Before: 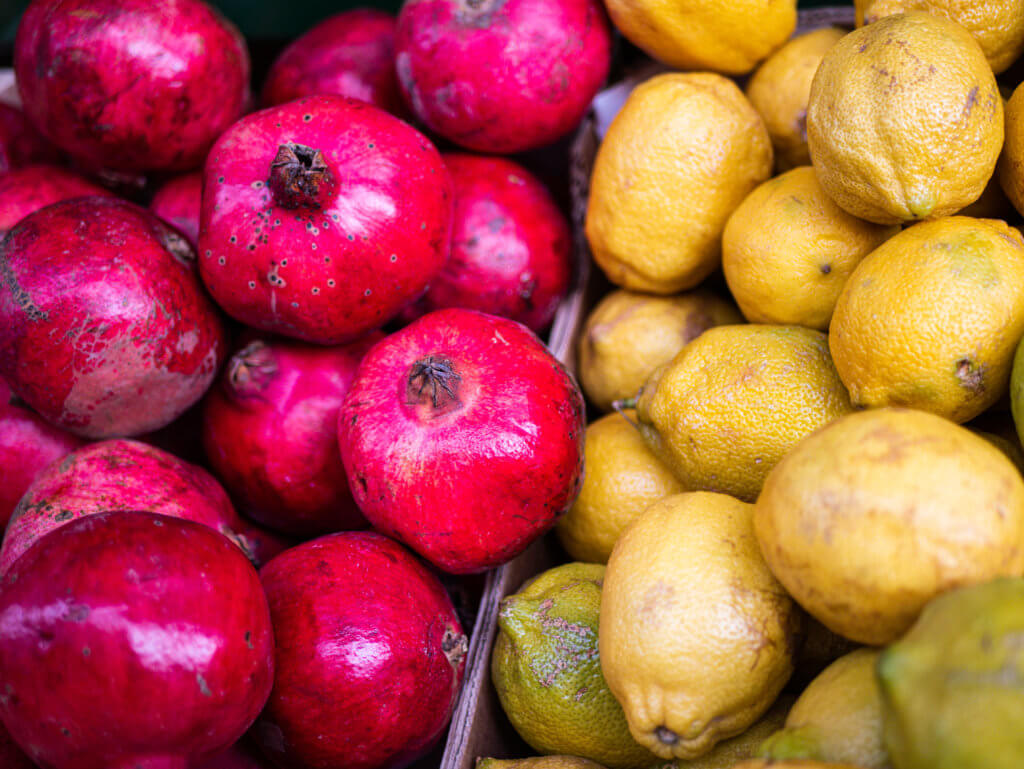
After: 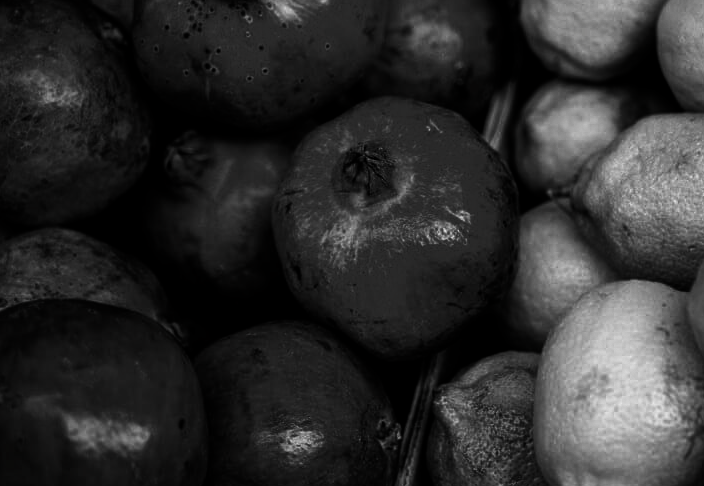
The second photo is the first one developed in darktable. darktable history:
crop: left 6.533%, top 27.691%, right 23.78%, bottom 8.696%
contrast brightness saturation: contrast 0.023, brightness -0.986, saturation -0.999
